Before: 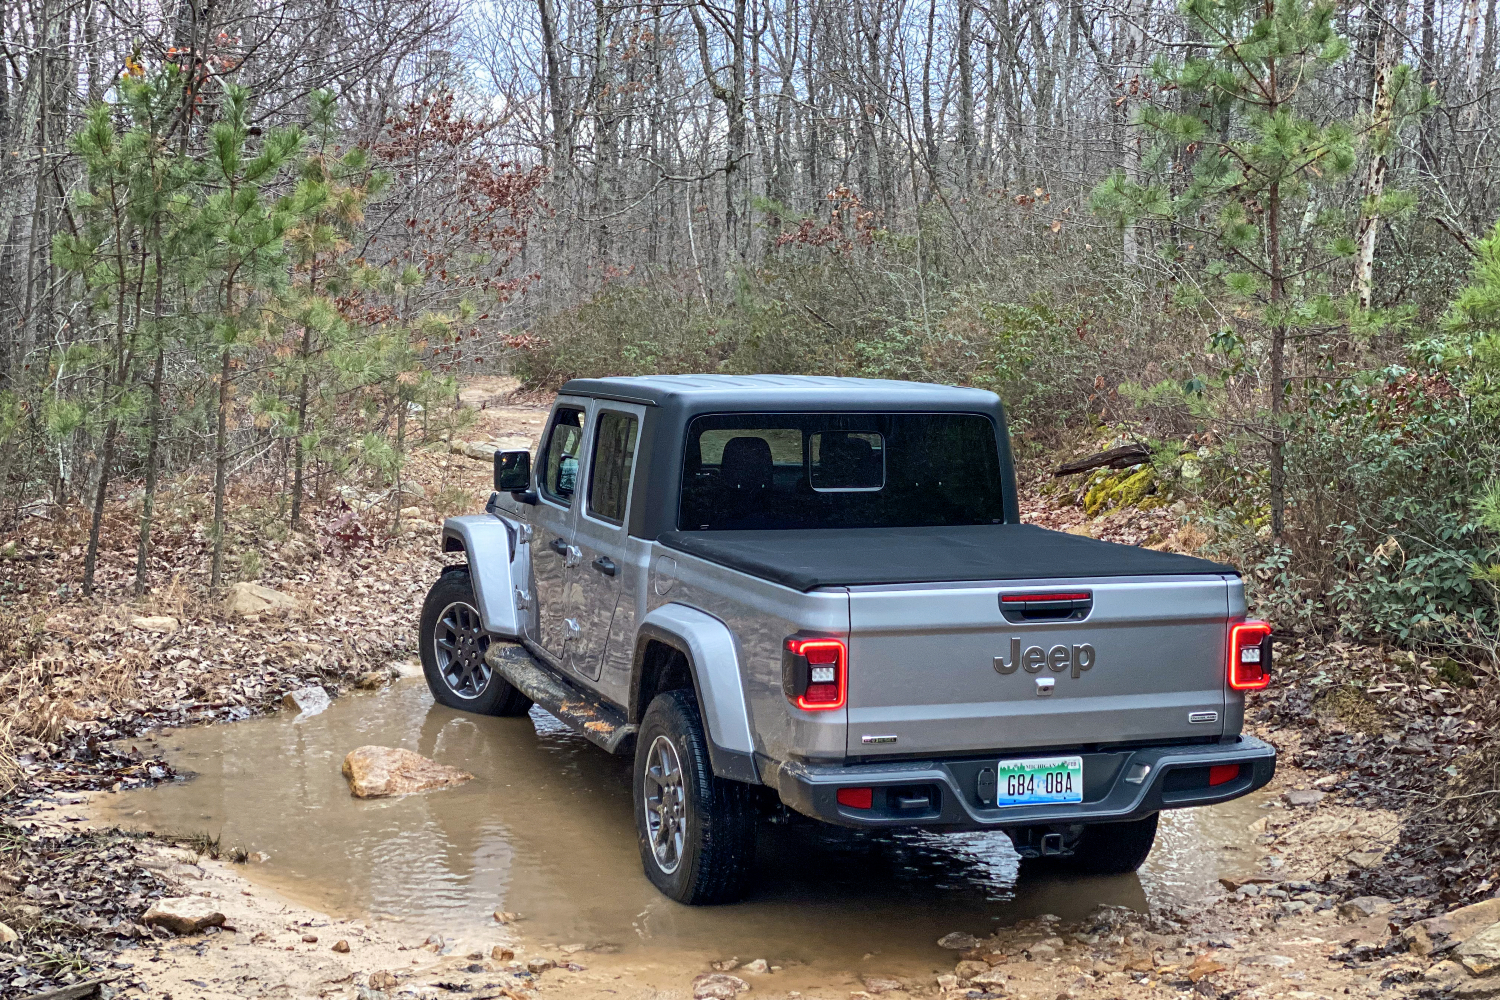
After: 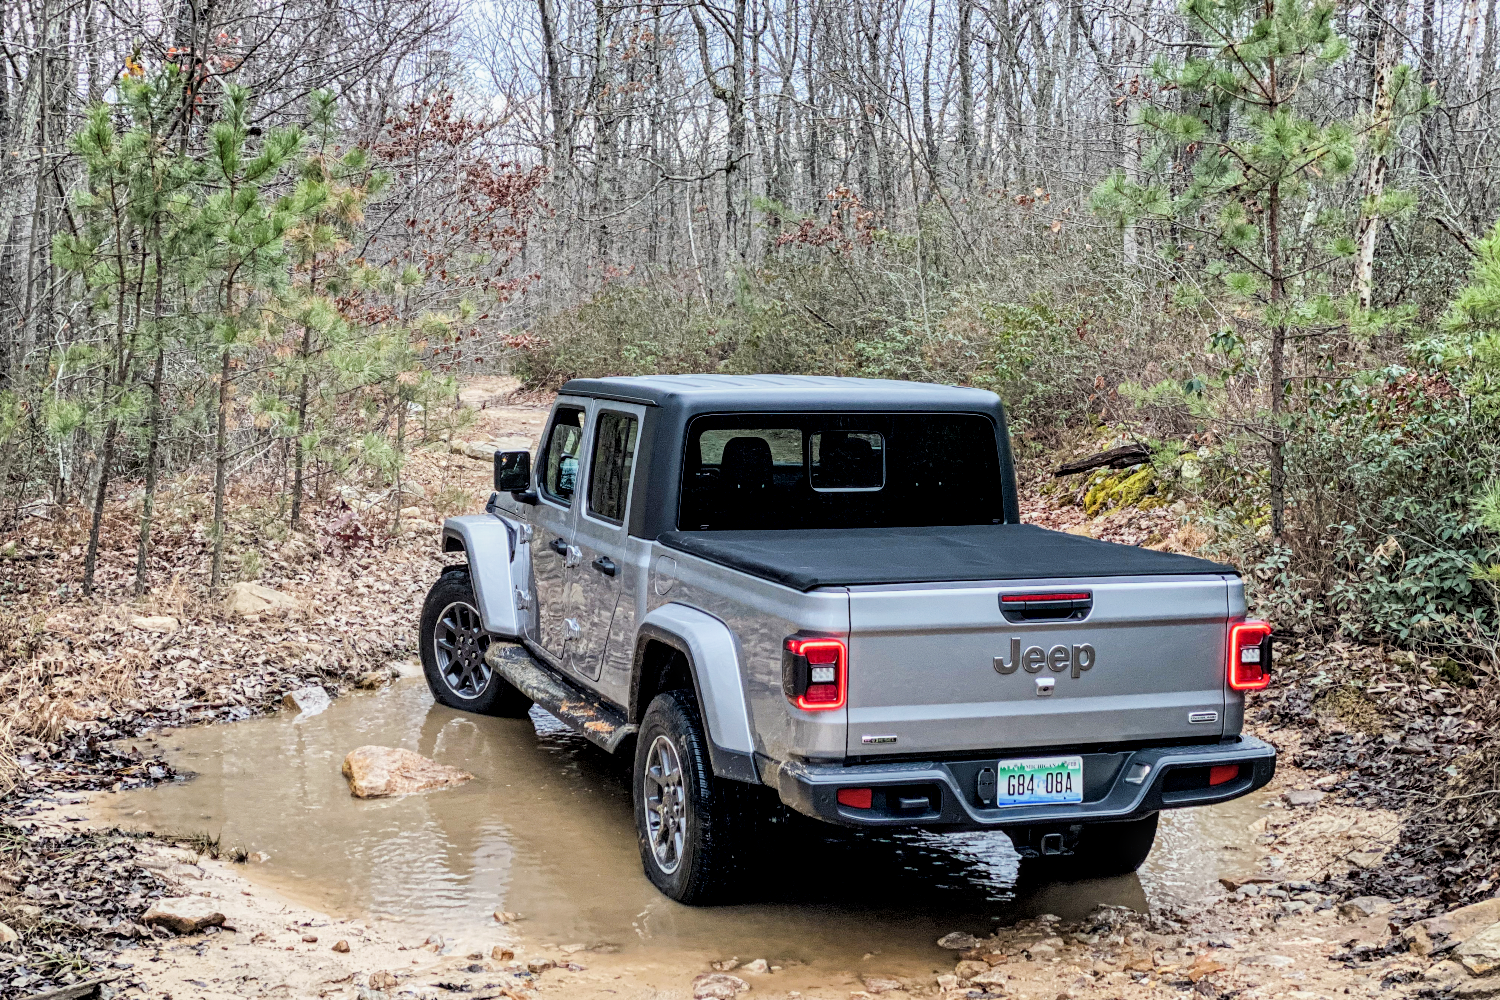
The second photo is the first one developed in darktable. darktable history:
filmic rgb: black relative exposure -5 EV, hardness 2.88, contrast 1.1, highlights saturation mix -20%
local contrast: detail 130%
exposure: exposure 0.515 EV, compensate highlight preservation false
